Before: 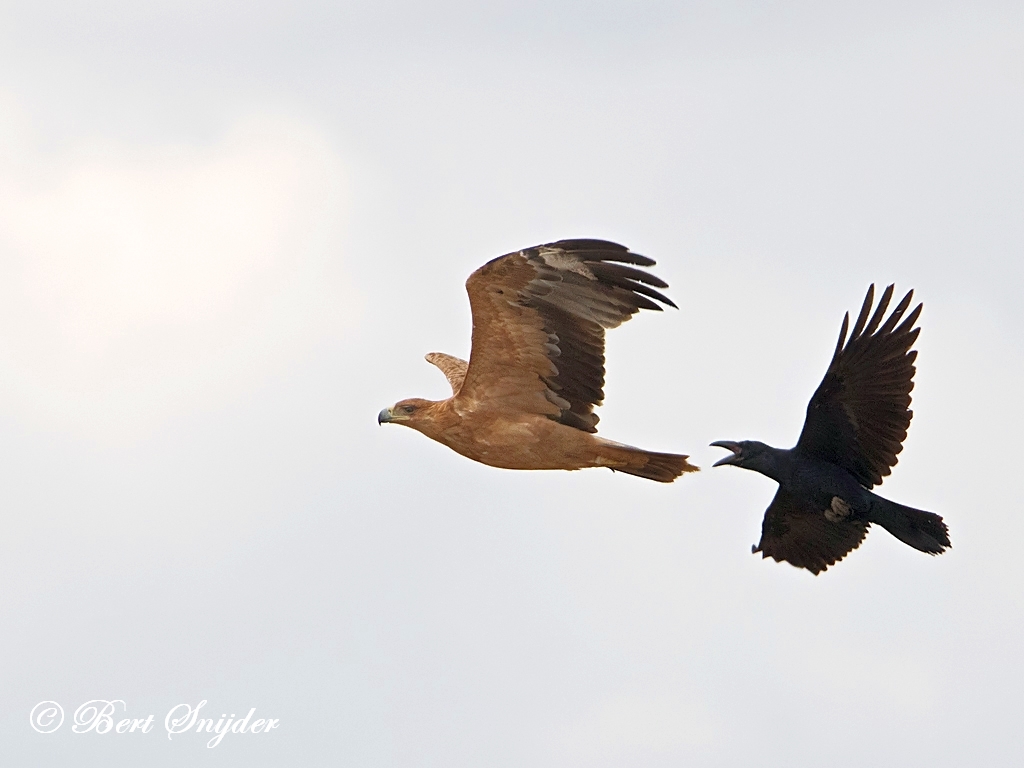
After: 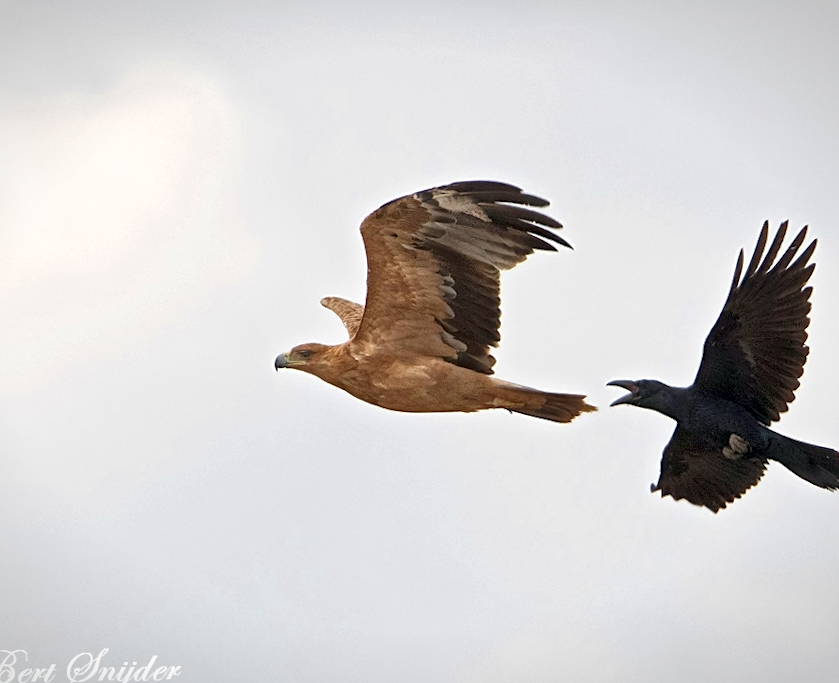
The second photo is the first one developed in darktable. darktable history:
local contrast: mode bilateral grid, contrast 20, coarseness 19, detail 163%, midtone range 0.2
rotate and perspective: rotation -1°, crop left 0.011, crop right 0.989, crop top 0.025, crop bottom 0.975
vignetting: fall-off start 100%, brightness -0.282, width/height ratio 1.31
crop: left 9.807%, top 6.259%, right 7.334%, bottom 2.177%
